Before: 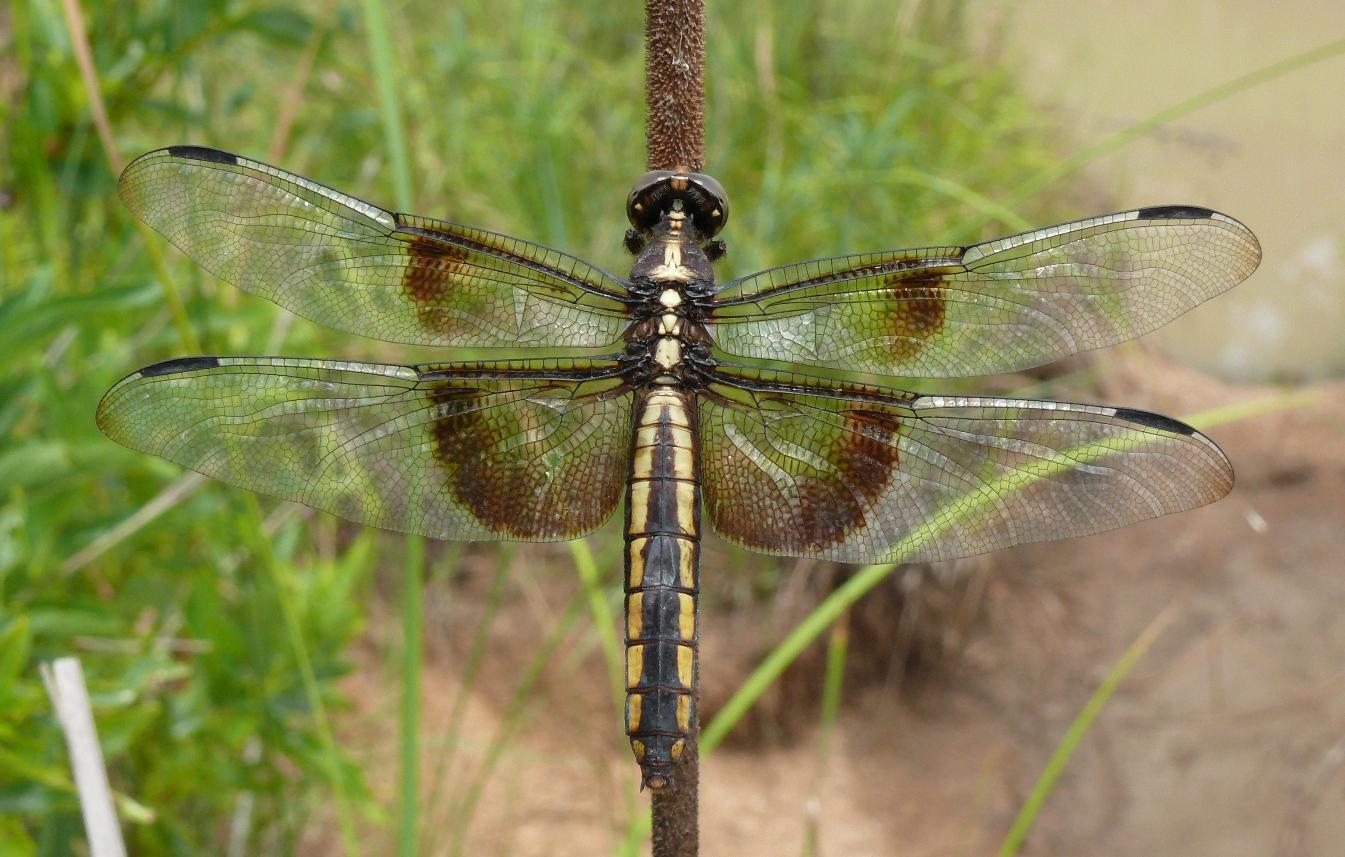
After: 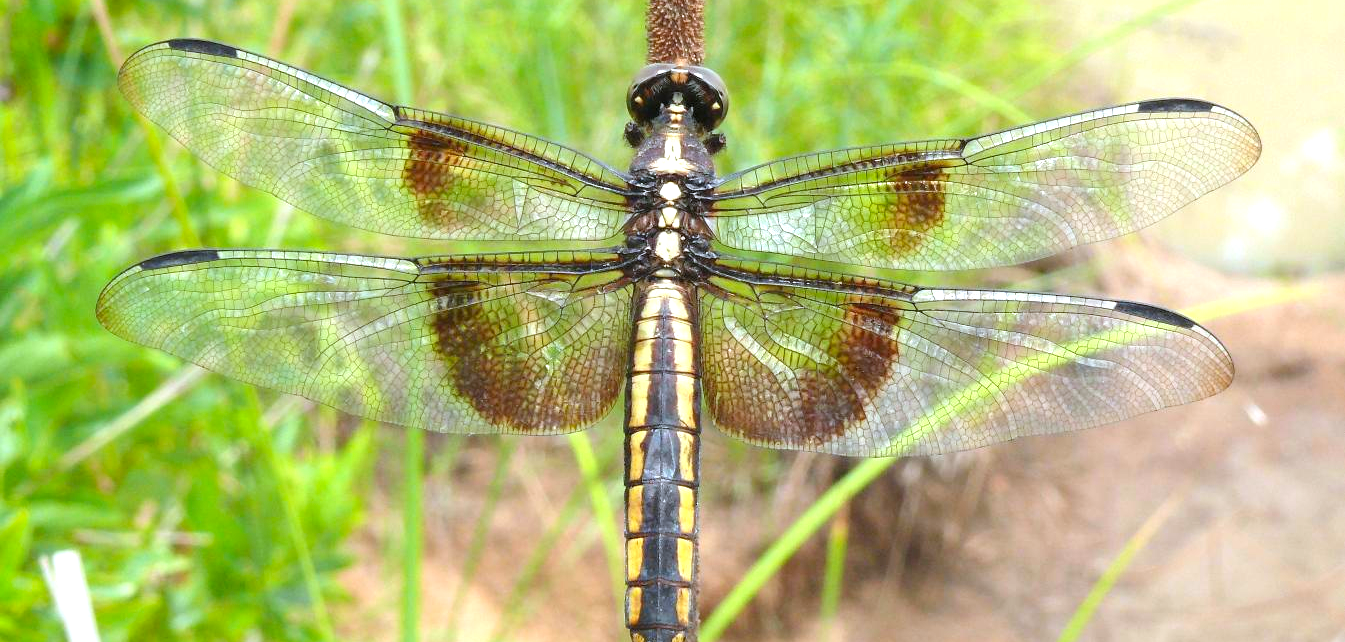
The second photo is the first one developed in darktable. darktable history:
crop and rotate: top 12.5%, bottom 12.5%
exposure: black level correction 0, exposure 1 EV, compensate exposure bias true, compensate highlight preservation false
contrast brightness saturation: contrast 0.07, brightness 0.08, saturation 0.18
white balance: red 0.954, blue 1.079
